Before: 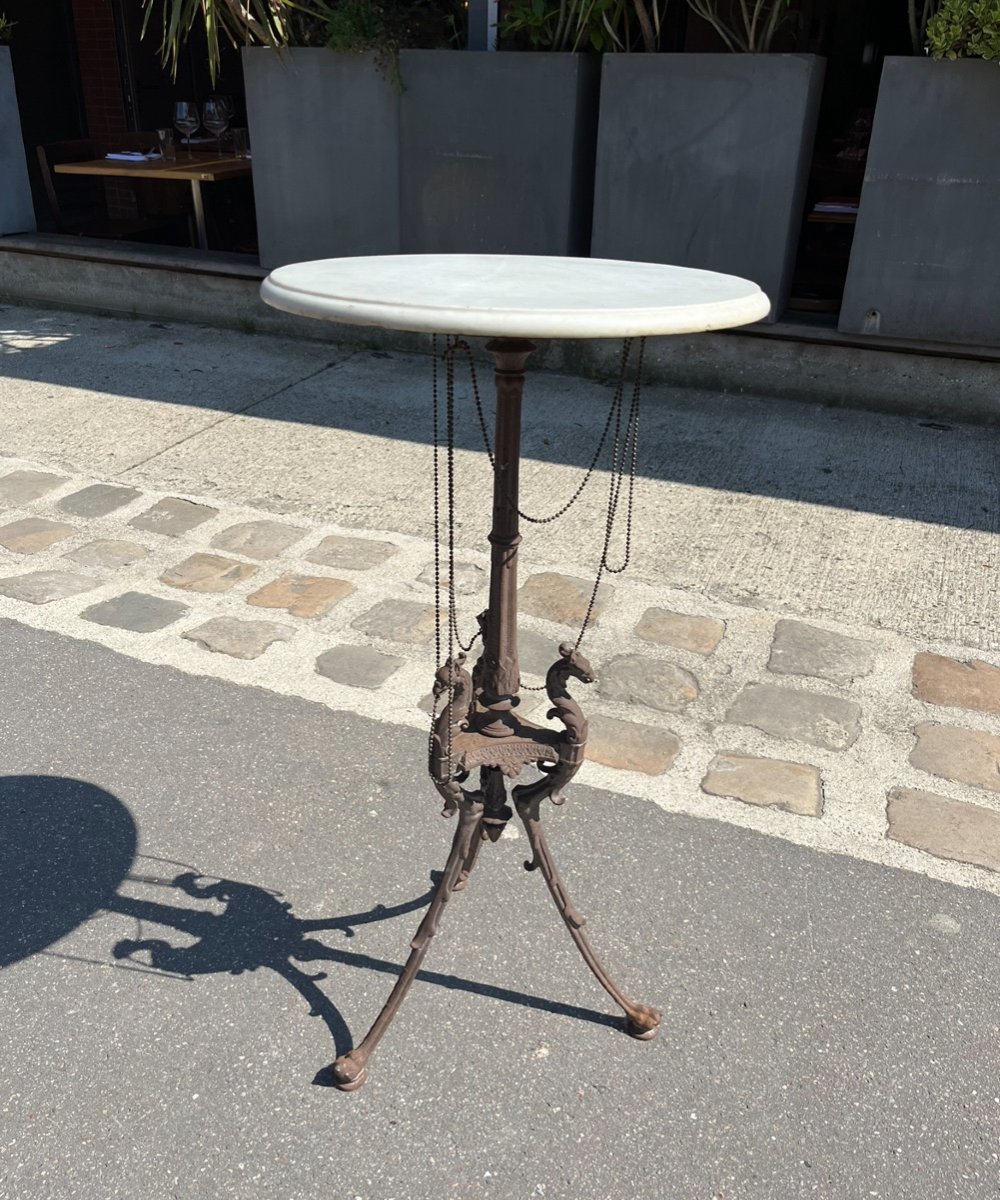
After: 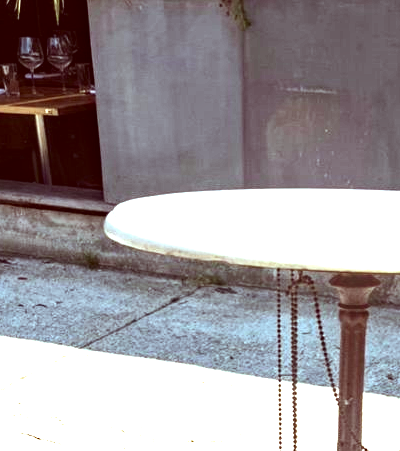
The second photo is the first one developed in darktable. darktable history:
exposure: black level correction 0, exposure 1.74 EV, compensate highlight preservation false
crop: left 15.692%, top 5.436%, right 44.238%, bottom 56.961%
color correction: highlights a* -7.04, highlights b* -0.155, shadows a* 20.28, shadows b* 11.33
tone equalizer: -8 EV -0.728 EV, -7 EV -0.713 EV, -6 EV -0.589 EV, -5 EV -0.402 EV, -3 EV 0.369 EV, -2 EV 0.6 EV, -1 EV 0.692 EV, +0 EV 0.77 EV, edges refinement/feathering 500, mask exposure compensation -1.57 EV, preserve details no
haze removal: adaptive false
local contrast: on, module defaults
